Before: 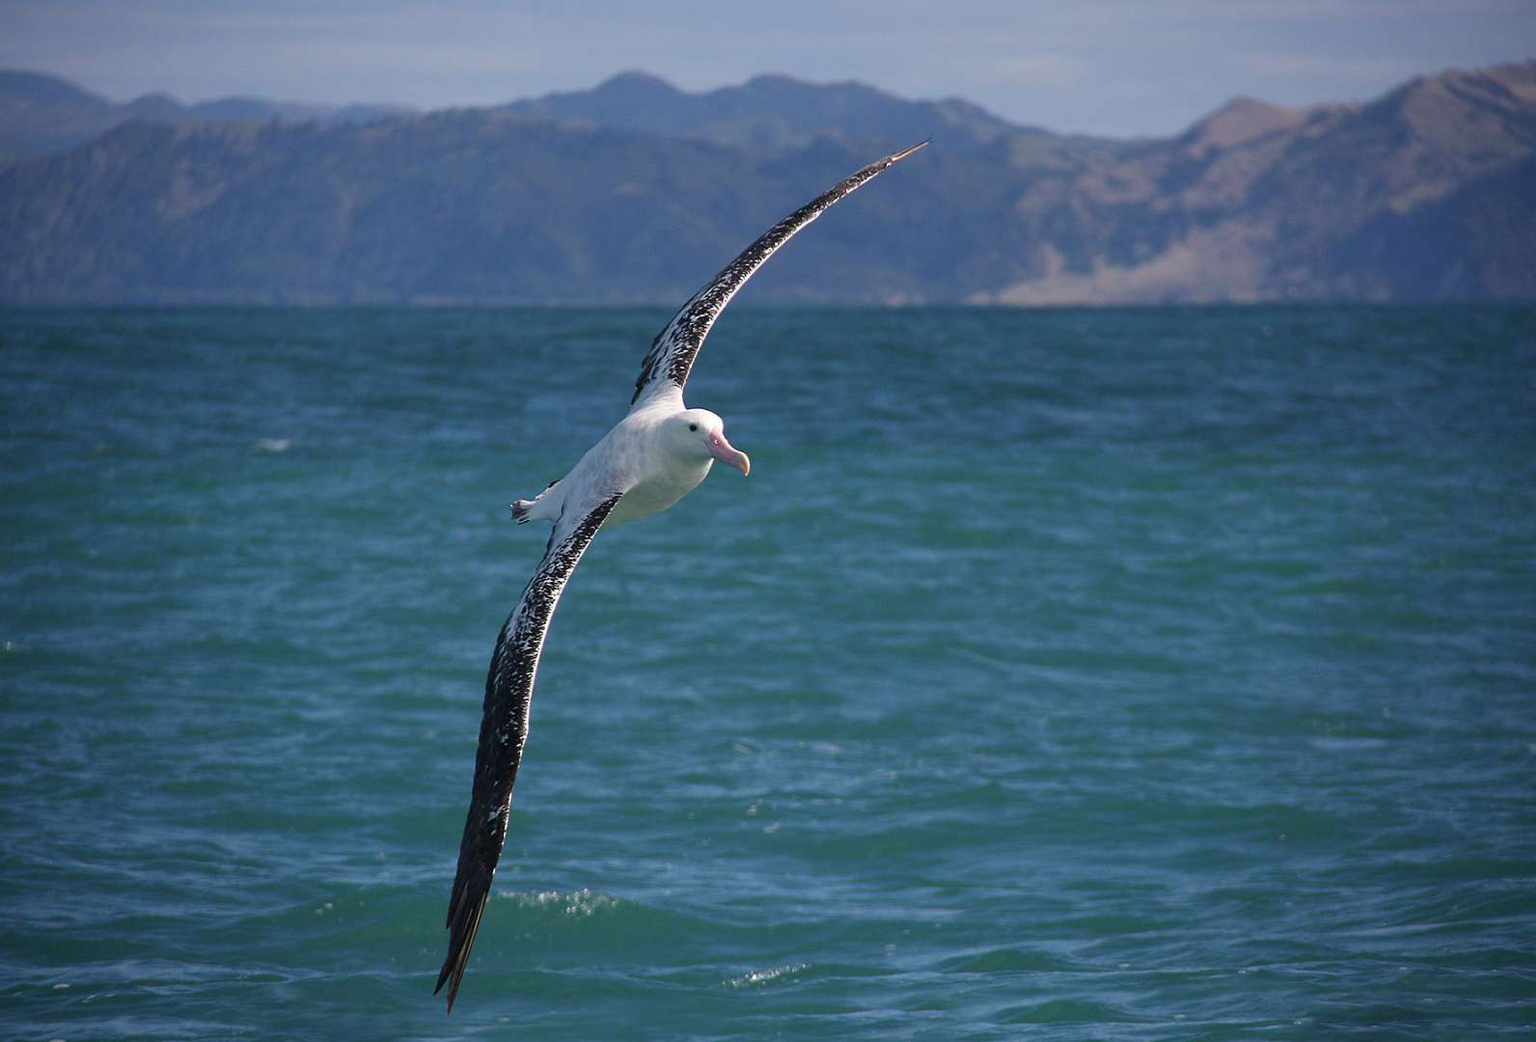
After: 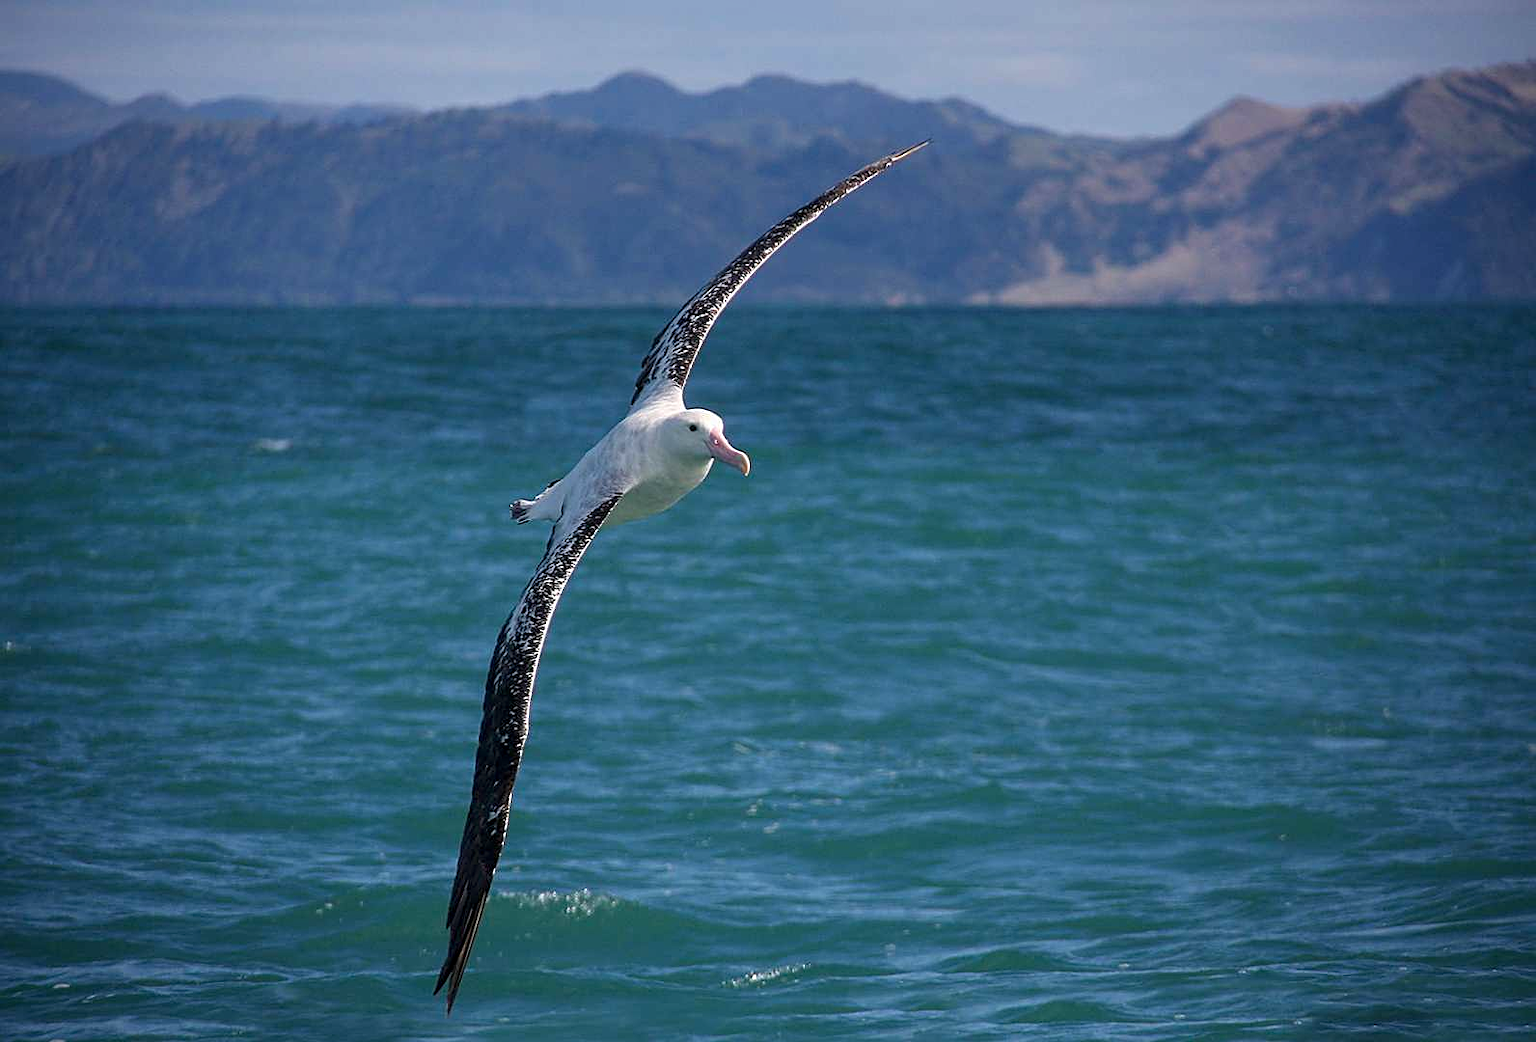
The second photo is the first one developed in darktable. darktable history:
sharpen: on, module defaults
local contrast: on, module defaults
color balance rgb: perceptual saturation grading › global saturation 19.58%
